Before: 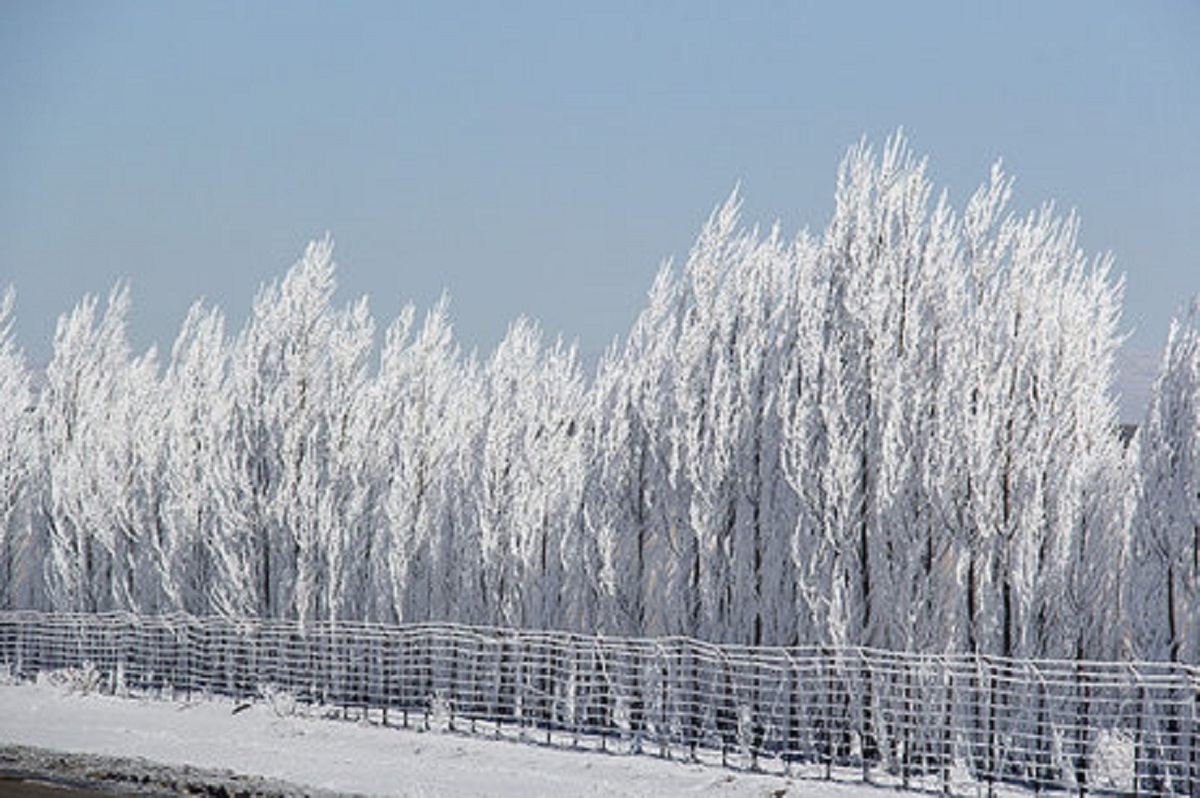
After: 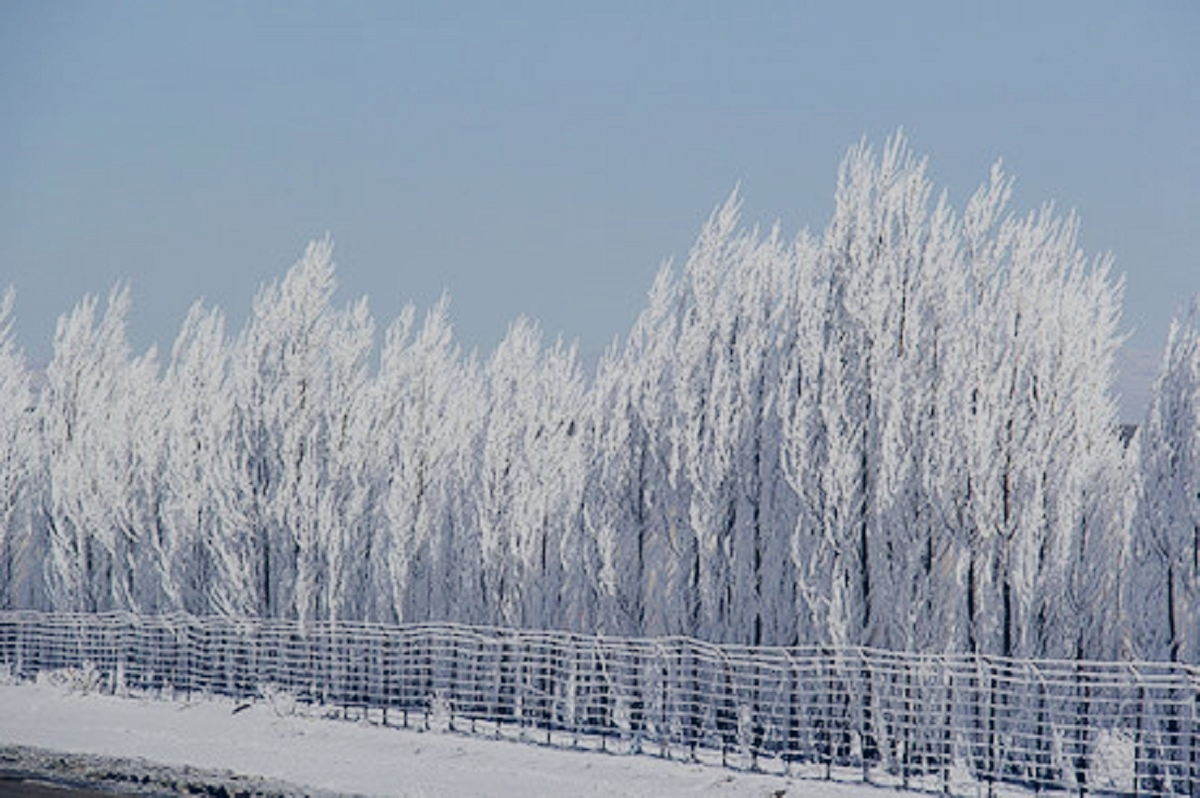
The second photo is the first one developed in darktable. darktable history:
color balance rgb: shadows lift › chroma 2.004%, shadows lift › hue 247.13°, power › hue 313.7°, global offset › luminance 0.371%, global offset › chroma 0.207%, global offset › hue 255.51°, perceptual saturation grading › global saturation 0.088%, global vibrance 20%
filmic rgb: black relative exposure -7.65 EV, white relative exposure 4.56 EV, hardness 3.61
